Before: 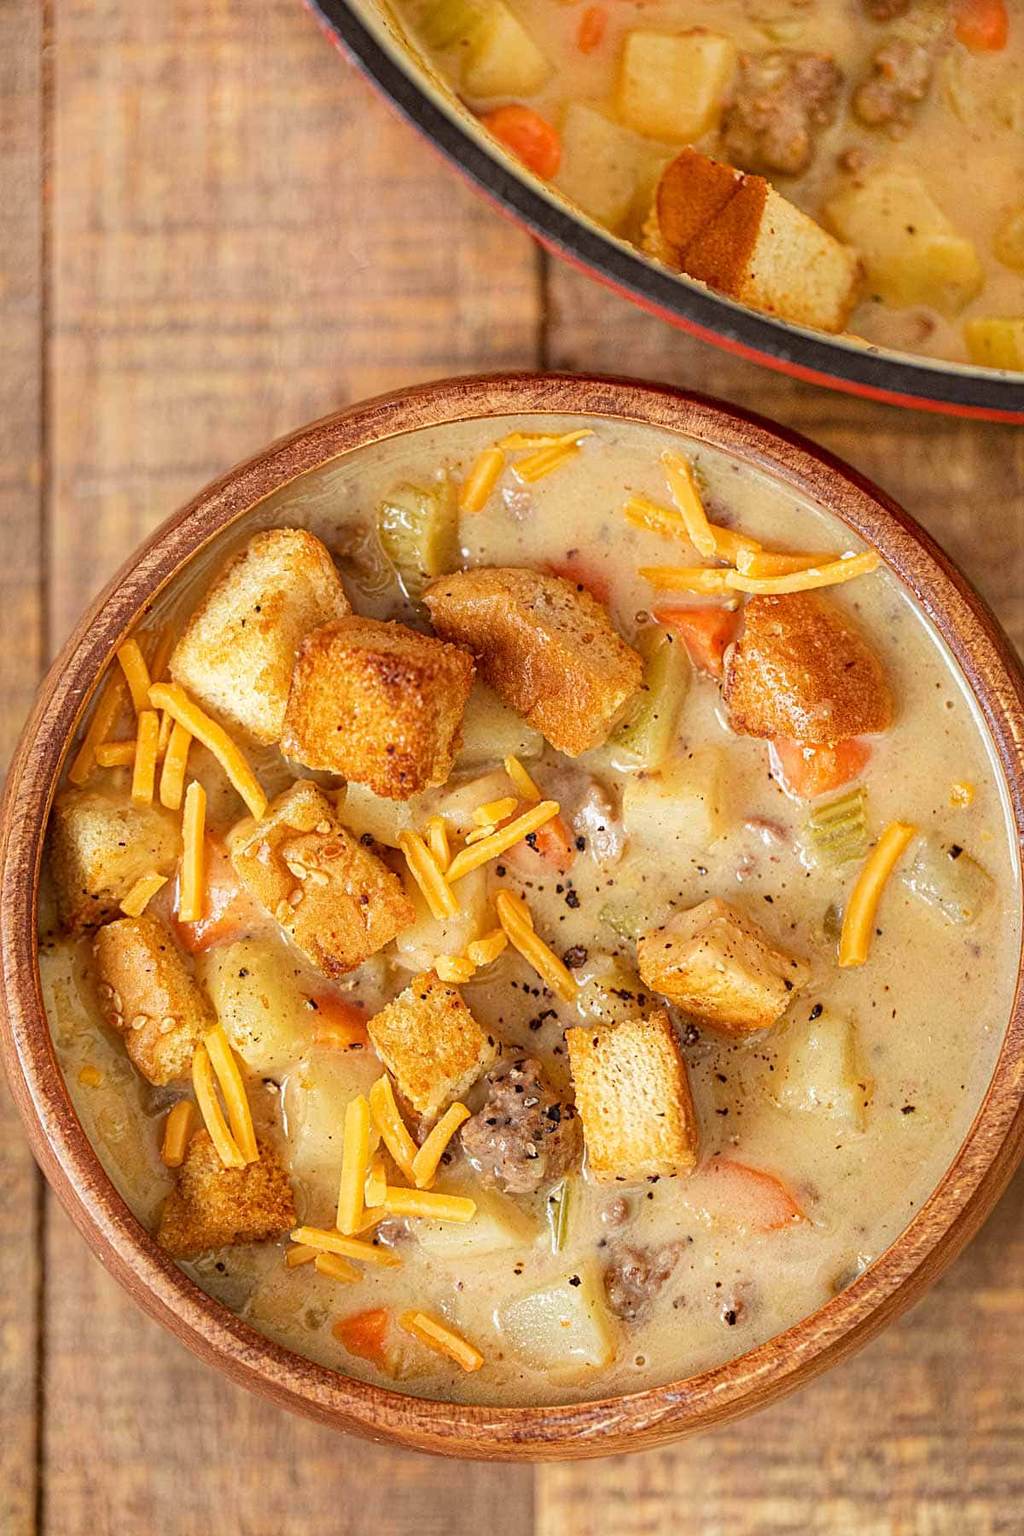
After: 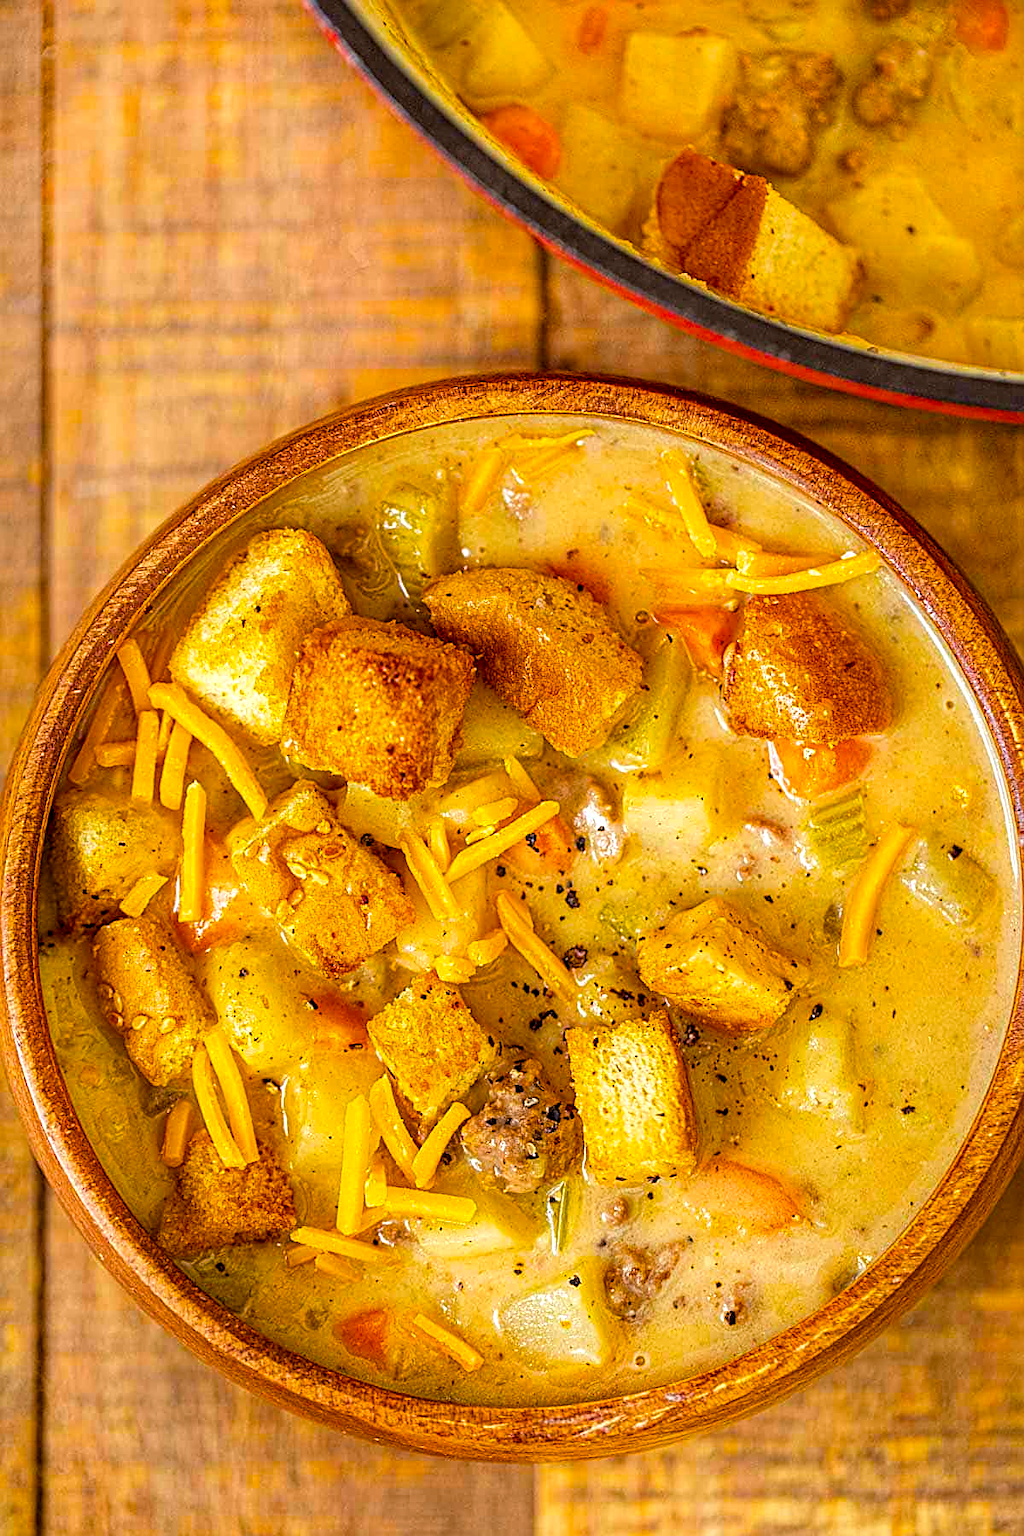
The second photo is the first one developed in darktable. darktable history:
sharpen: on, module defaults
exposure: exposure 0.211 EV, compensate highlight preservation false
color correction: highlights b* -0.006, saturation 0.993
color balance rgb: perceptual saturation grading › global saturation 76.238%, perceptual saturation grading › shadows -29.605%, perceptual brilliance grading › global brilliance 1.289%, perceptual brilliance grading › highlights -3.923%
local contrast: on, module defaults
